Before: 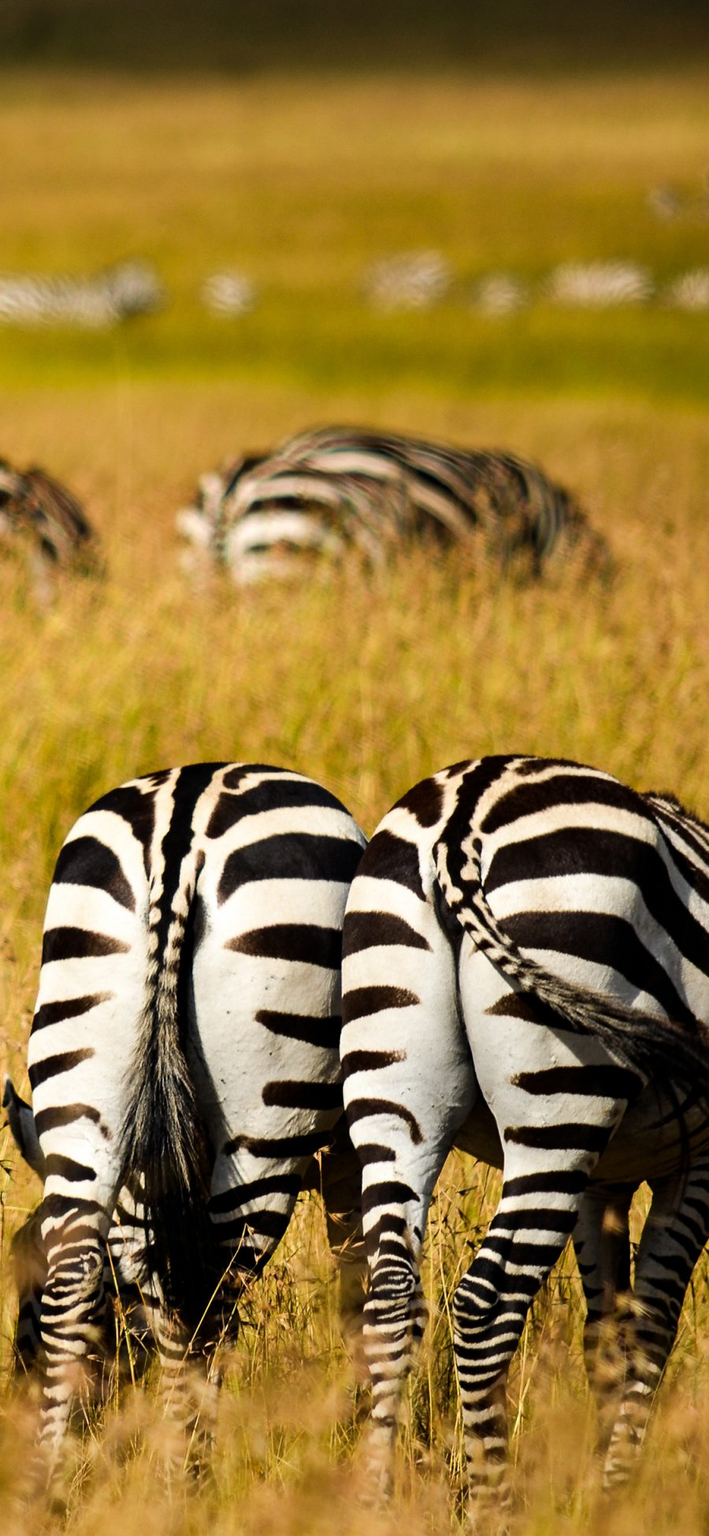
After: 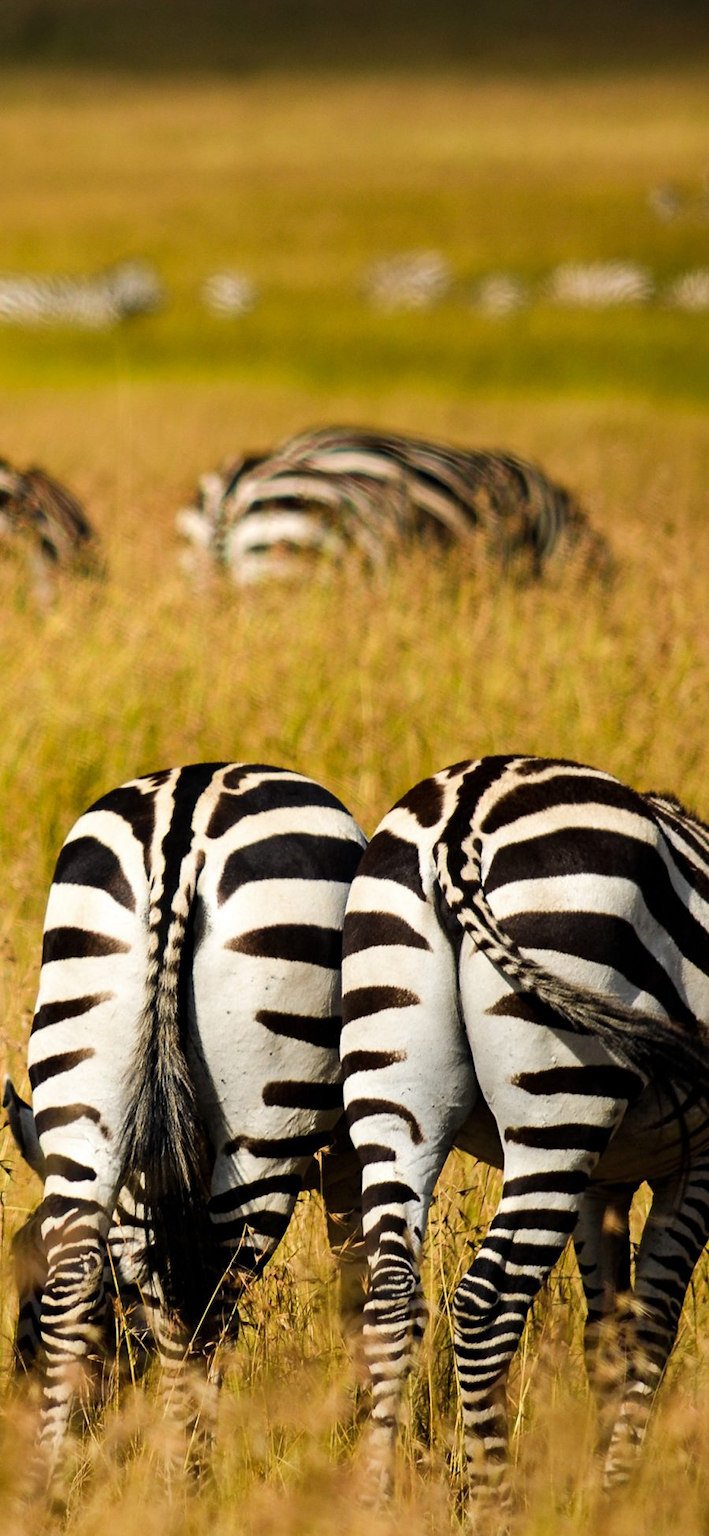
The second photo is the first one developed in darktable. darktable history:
shadows and highlights: shadows 25.68, highlights -24.08
